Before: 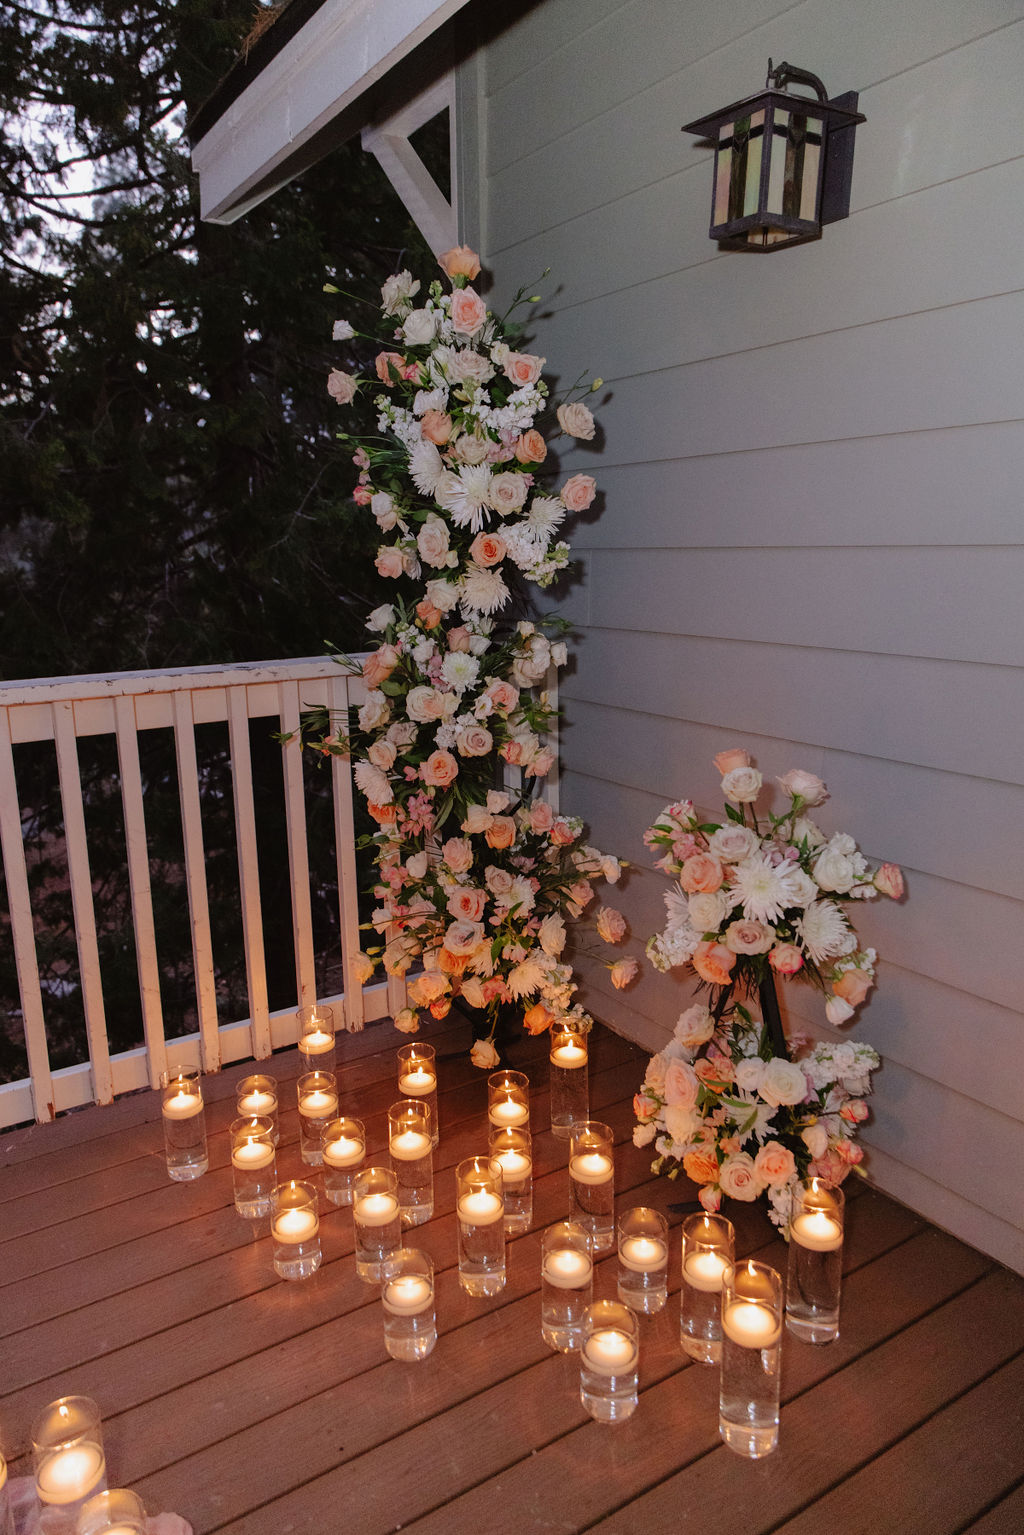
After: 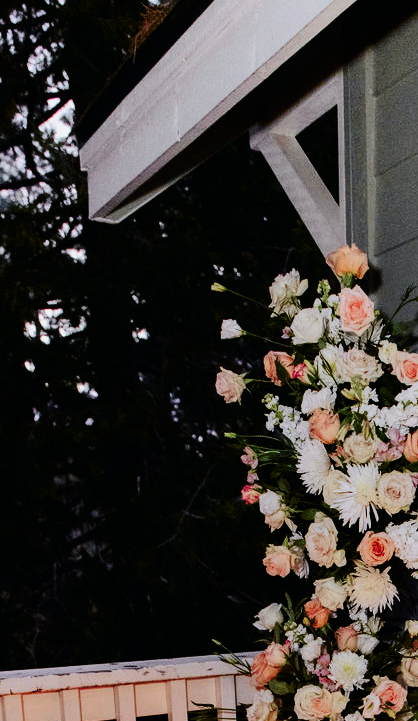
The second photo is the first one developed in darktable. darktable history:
crop and rotate: left 11.019%, top 0.09%, right 48.1%, bottom 52.927%
tone curve: curves: ch0 [(0, 0) (0.037, 0.011) (0.135, 0.093) (0.266, 0.281) (0.461, 0.555) (0.581, 0.716) (0.675, 0.793) (0.767, 0.849) (0.91, 0.924) (1, 0.979)]; ch1 [(0, 0) (0.292, 0.278) (0.419, 0.423) (0.493, 0.492) (0.506, 0.5) (0.534, 0.529) (0.562, 0.562) (0.641, 0.663) (0.754, 0.76) (1, 1)]; ch2 [(0, 0) (0.294, 0.3) (0.361, 0.372) (0.429, 0.445) (0.478, 0.486) (0.502, 0.498) (0.518, 0.522) (0.531, 0.549) (0.561, 0.579) (0.64, 0.645) (0.7, 0.7) (0.861, 0.808) (1, 0.951)], color space Lab, independent channels, preserve colors none
base curve: curves: ch0 [(0, 0) (0.073, 0.04) (0.157, 0.139) (0.492, 0.492) (0.758, 0.758) (1, 1)], preserve colors none
